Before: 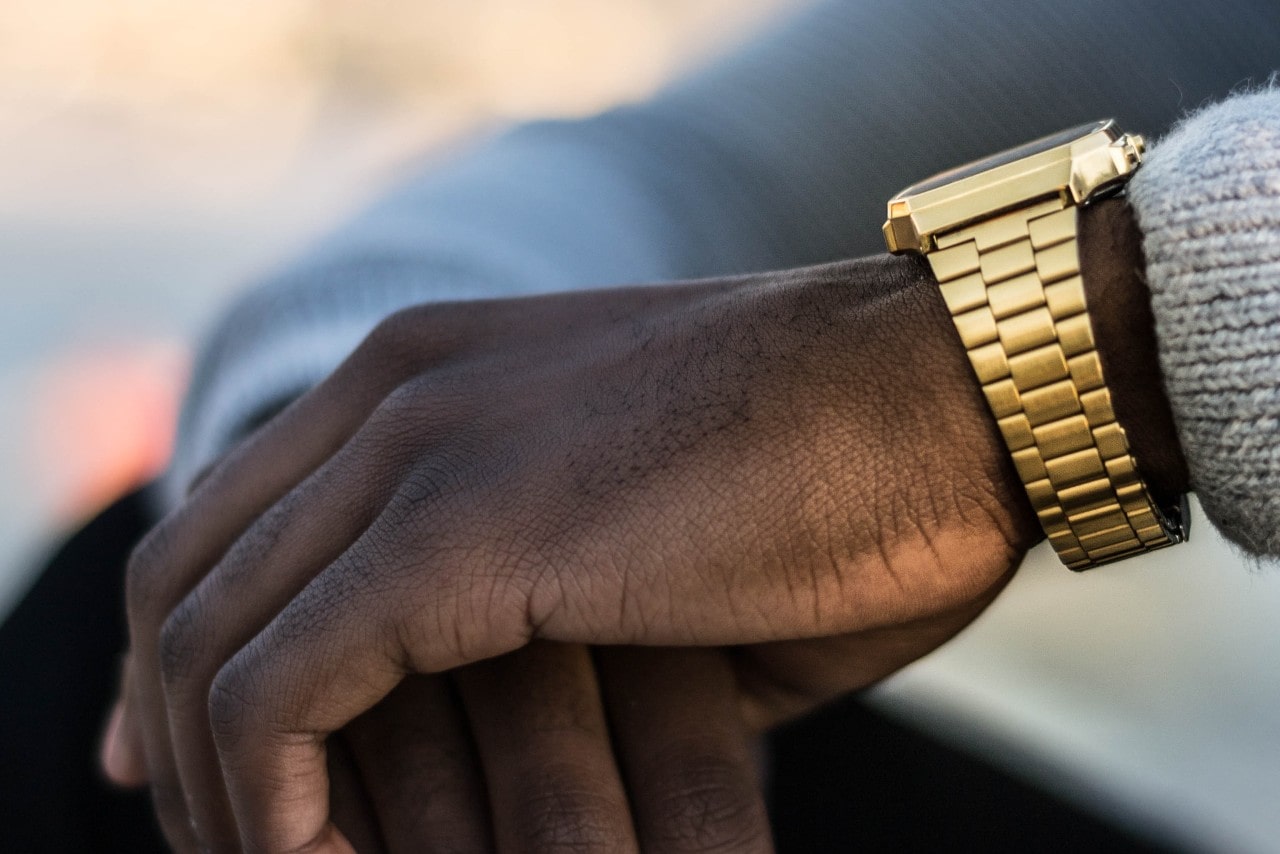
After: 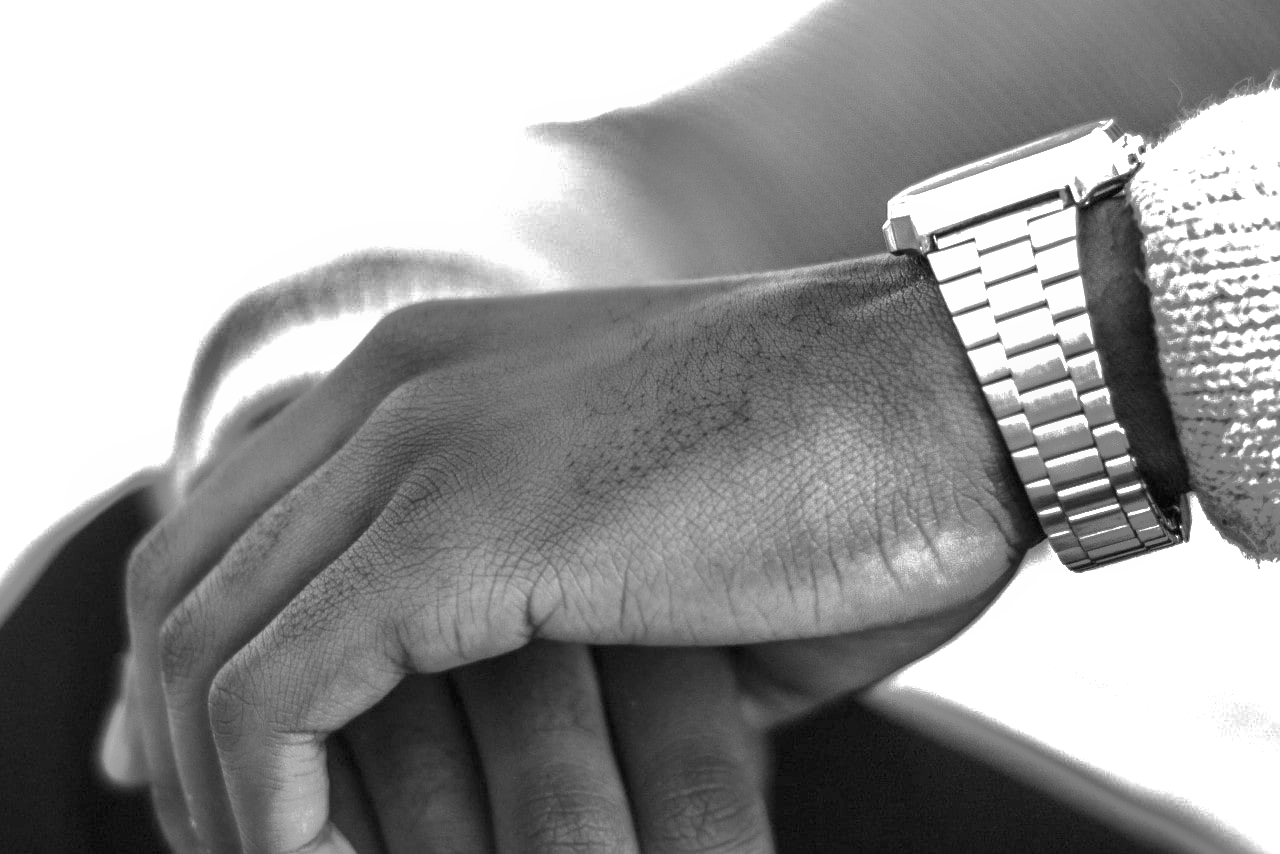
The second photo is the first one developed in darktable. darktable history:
shadows and highlights: shadows 38.43, highlights -74.54
exposure: black level correction 0, exposure 1.625 EV, compensate exposure bias true, compensate highlight preservation false
monochrome: on, module defaults
